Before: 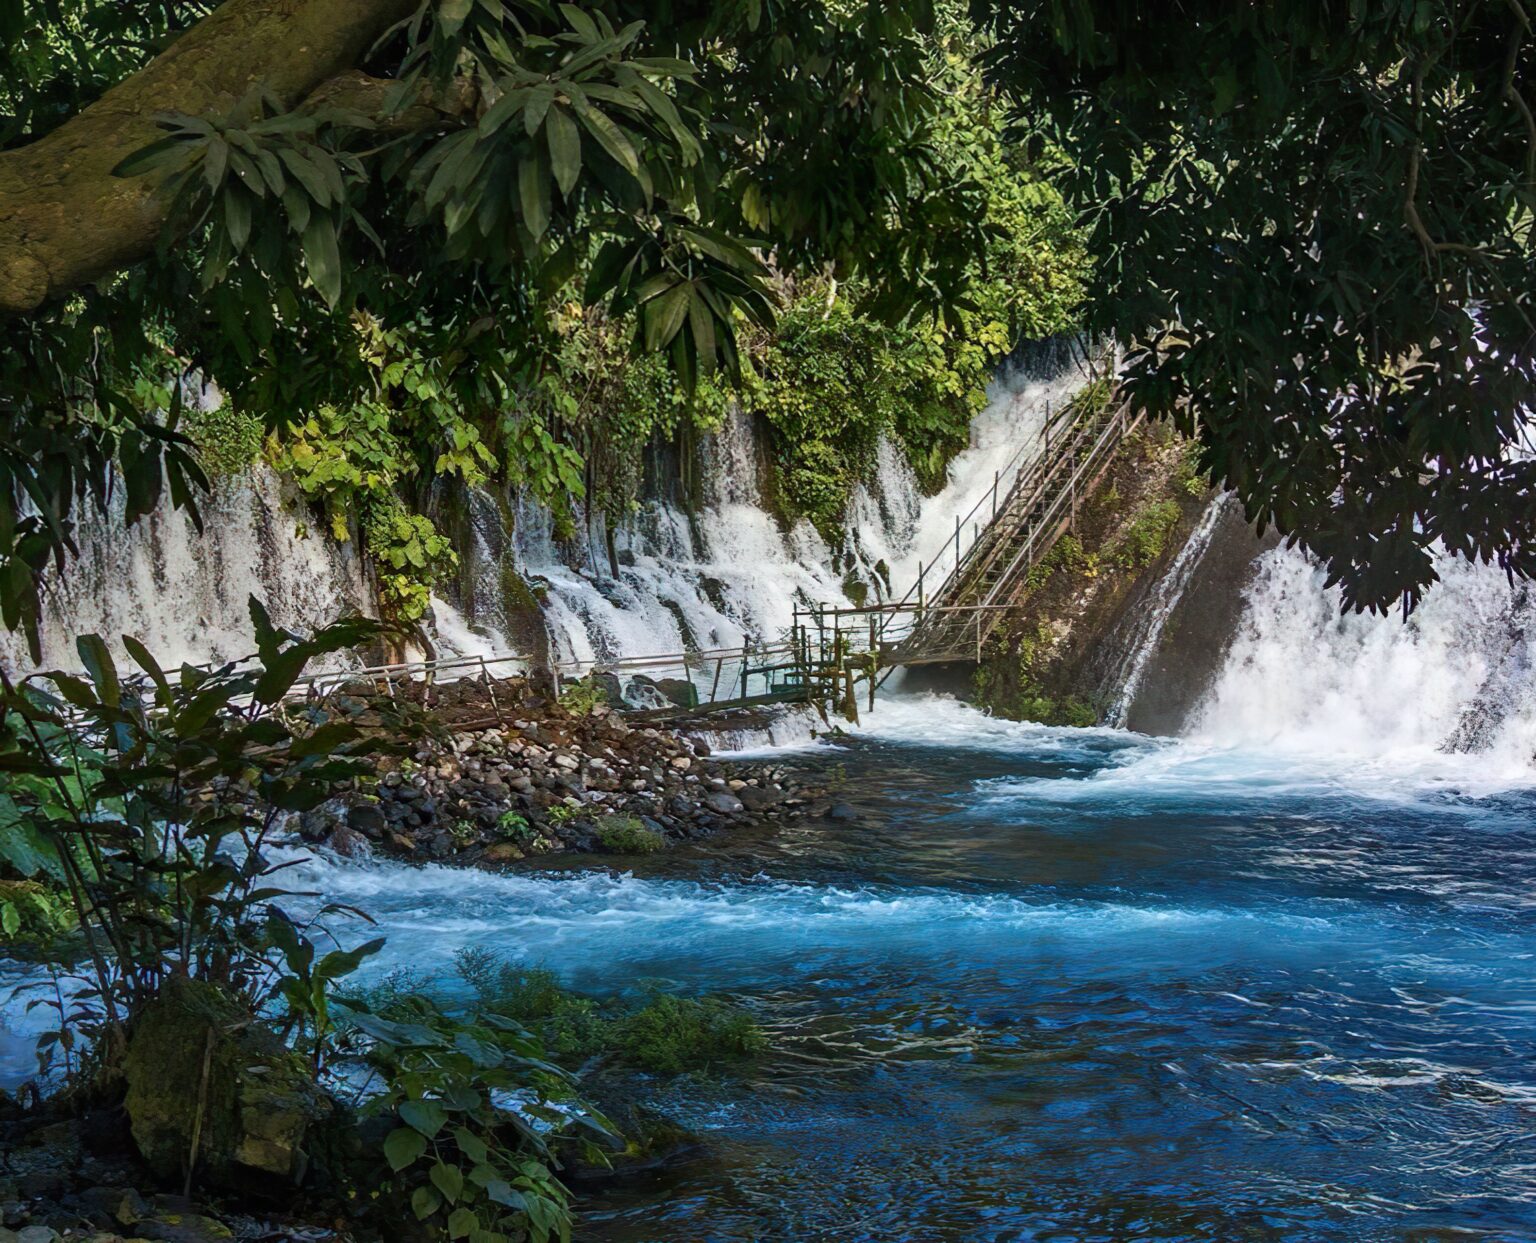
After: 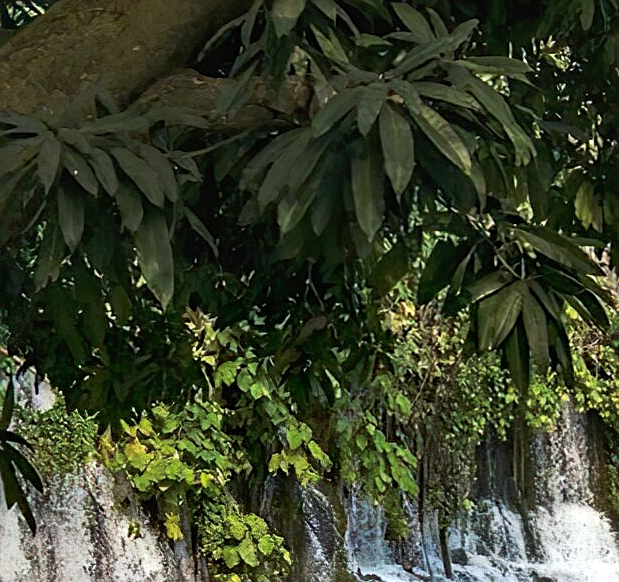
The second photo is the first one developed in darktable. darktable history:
tone curve: curves: ch0 [(0, 0) (0.003, 0.013) (0.011, 0.02) (0.025, 0.037) (0.044, 0.068) (0.069, 0.108) (0.1, 0.138) (0.136, 0.168) (0.177, 0.203) (0.224, 0.241) (0.277, 0.281) (0.335, 0.328) (0.399, 0.382) (0.468, 0.448) (0.543, 0.519) (0.623, 0.603) (0.709, 0.705) (0.801, 0.808) (0.898, 0.903) (1, 1)], preserve colors none
sharpen: radius 2.121, amount 0.388, threshold 0.11
crop and rotate: left 10.875%, top 0.088%, right 48.82%, bottom 53.052%
tone equalizer: -8 EV -0.446 EV, -7 EV -0.406 EV, -6 EV -0.298 EV, -5 EV -0.238 EV, -3 EV 0.234 EV, -2 EV 0.339 EV, -1 EV 0.38 EV, +0 EV 0.417 EV, mask exposure compensation -0.49 EV
